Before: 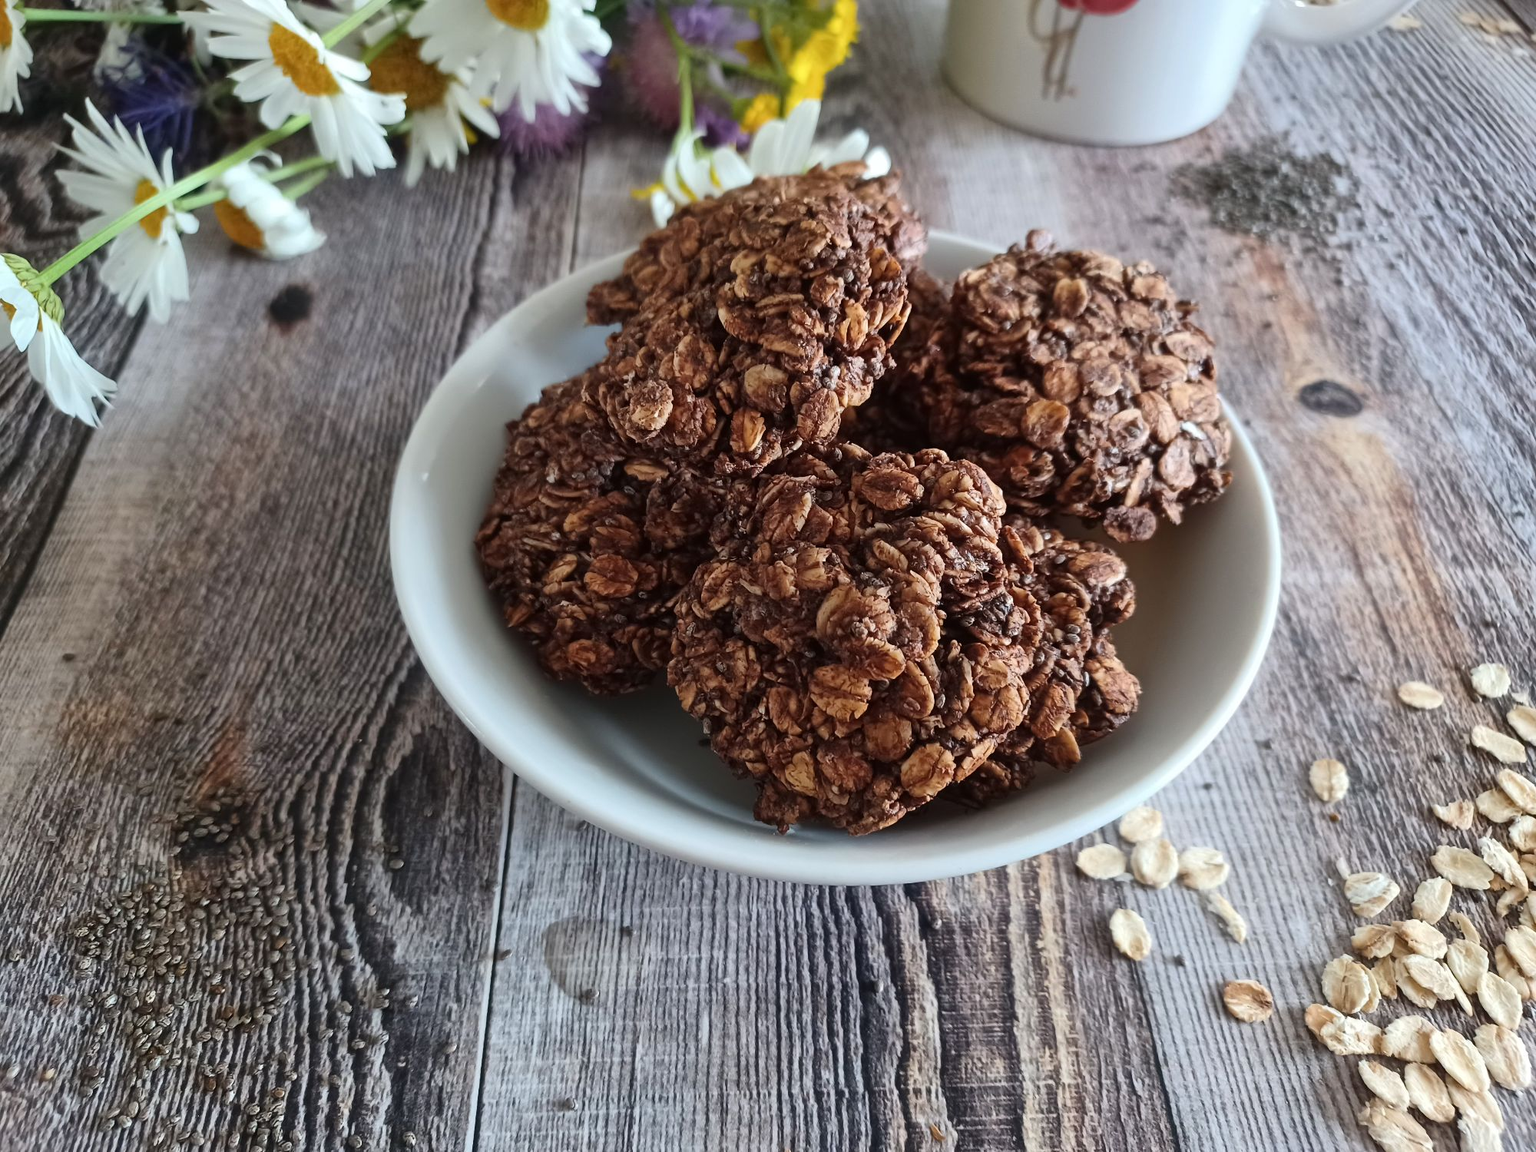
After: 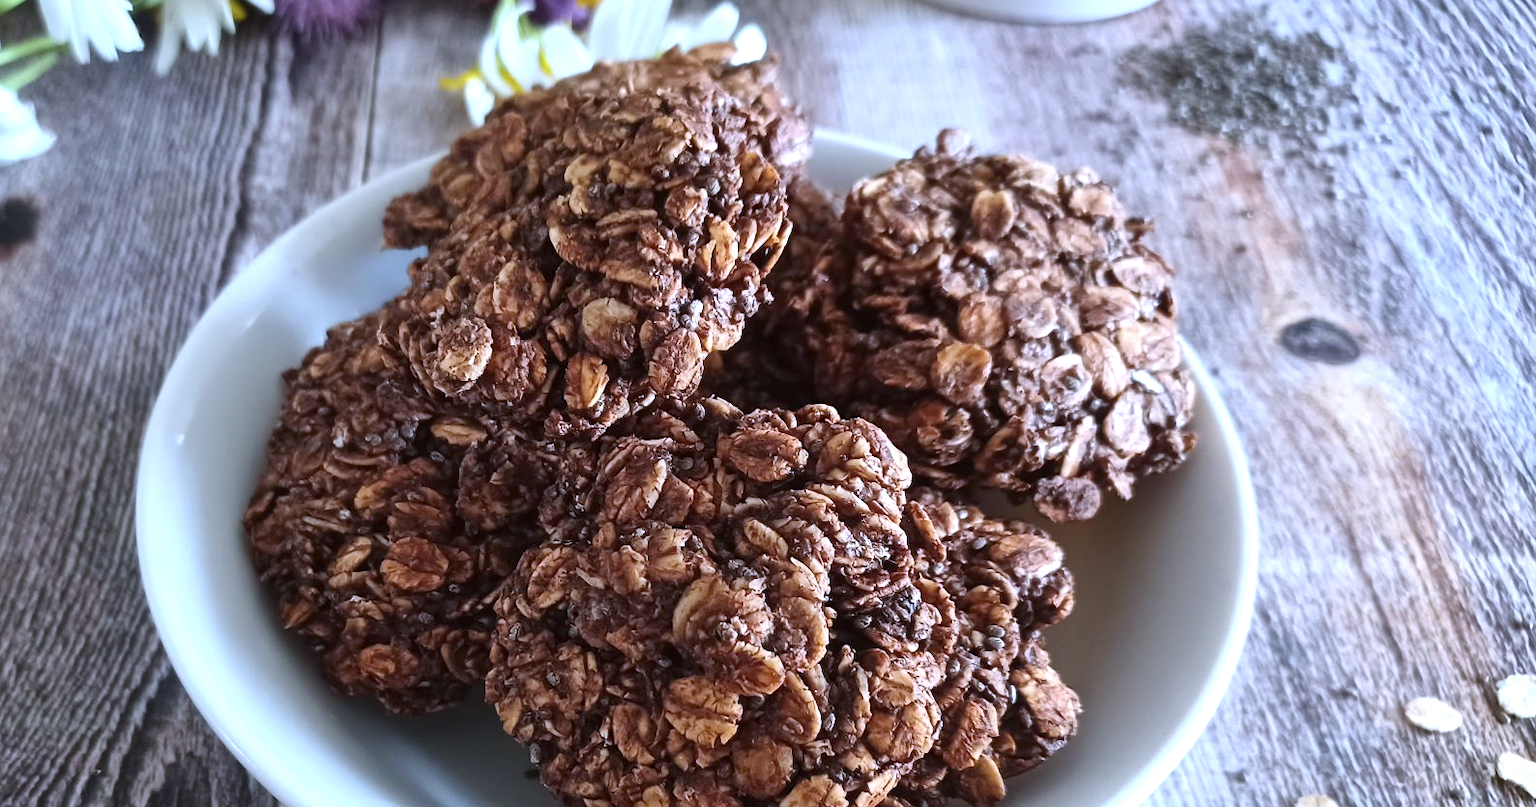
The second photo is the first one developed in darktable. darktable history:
crop: left 18.38%, top 11.092%, right 2.134%, bottom 33.217%
white balance: red 0.948, green 1.02, blue 1.176
exposure: black level correction 0, exposure 0.5 EV, compensate highlight preservation false
